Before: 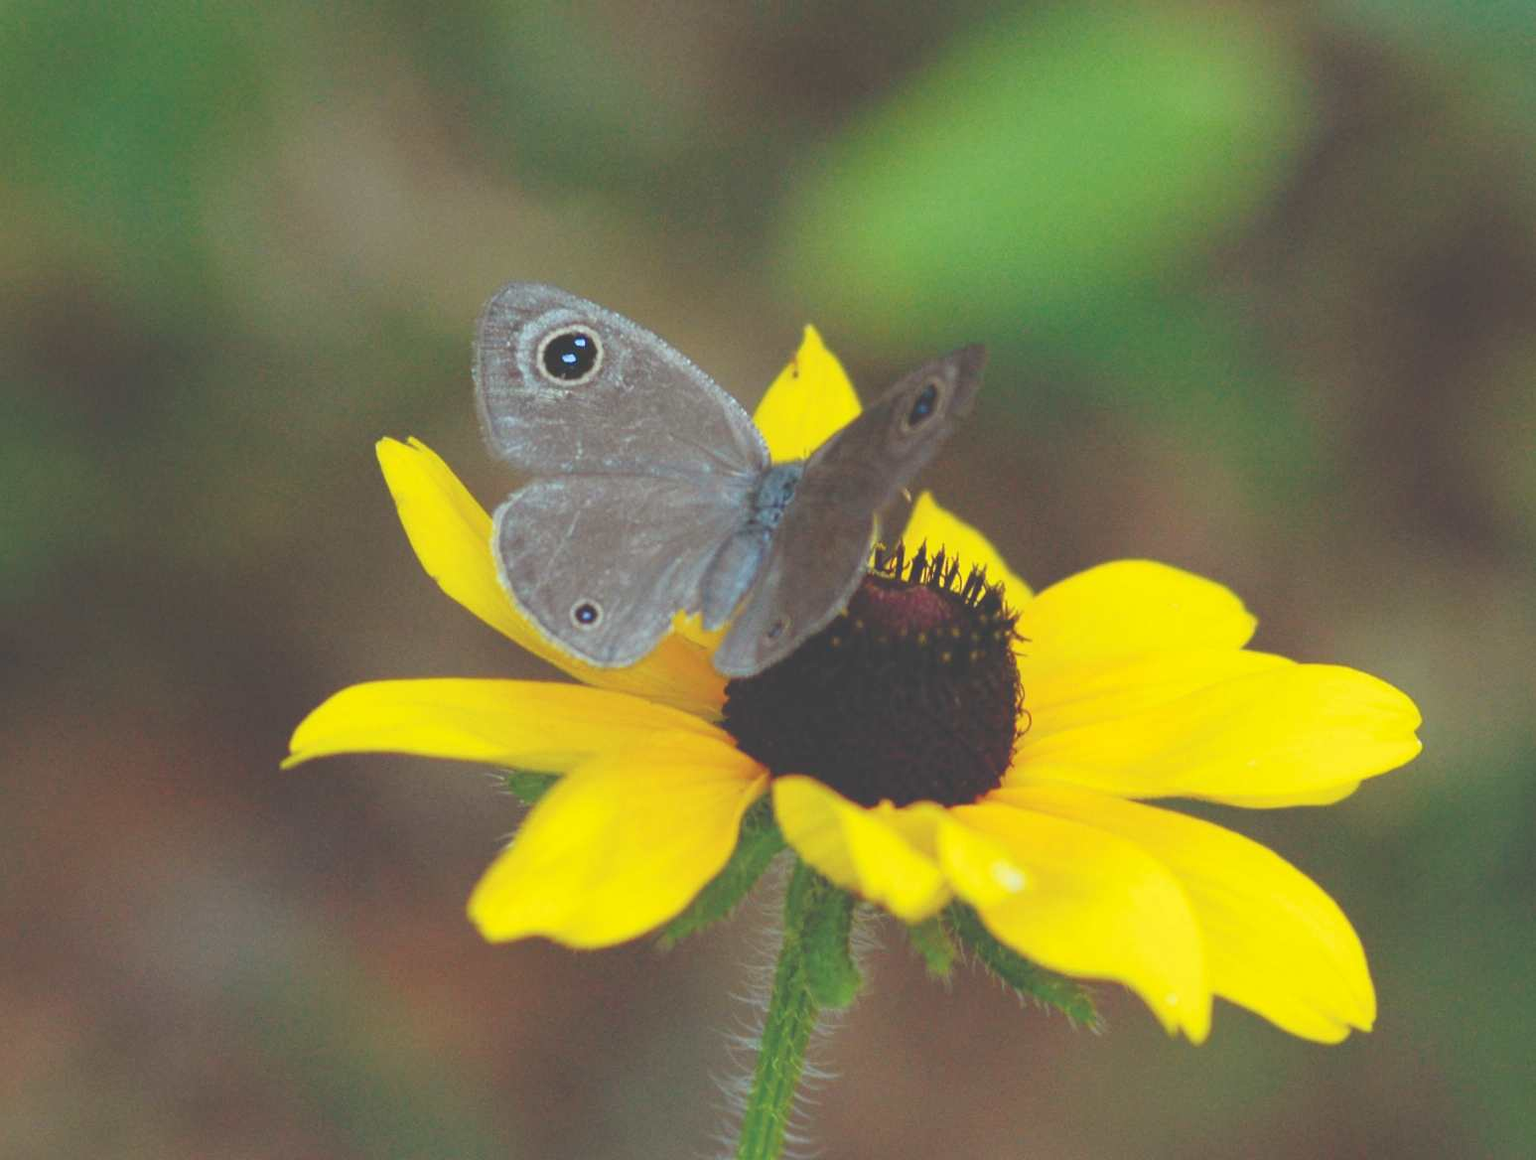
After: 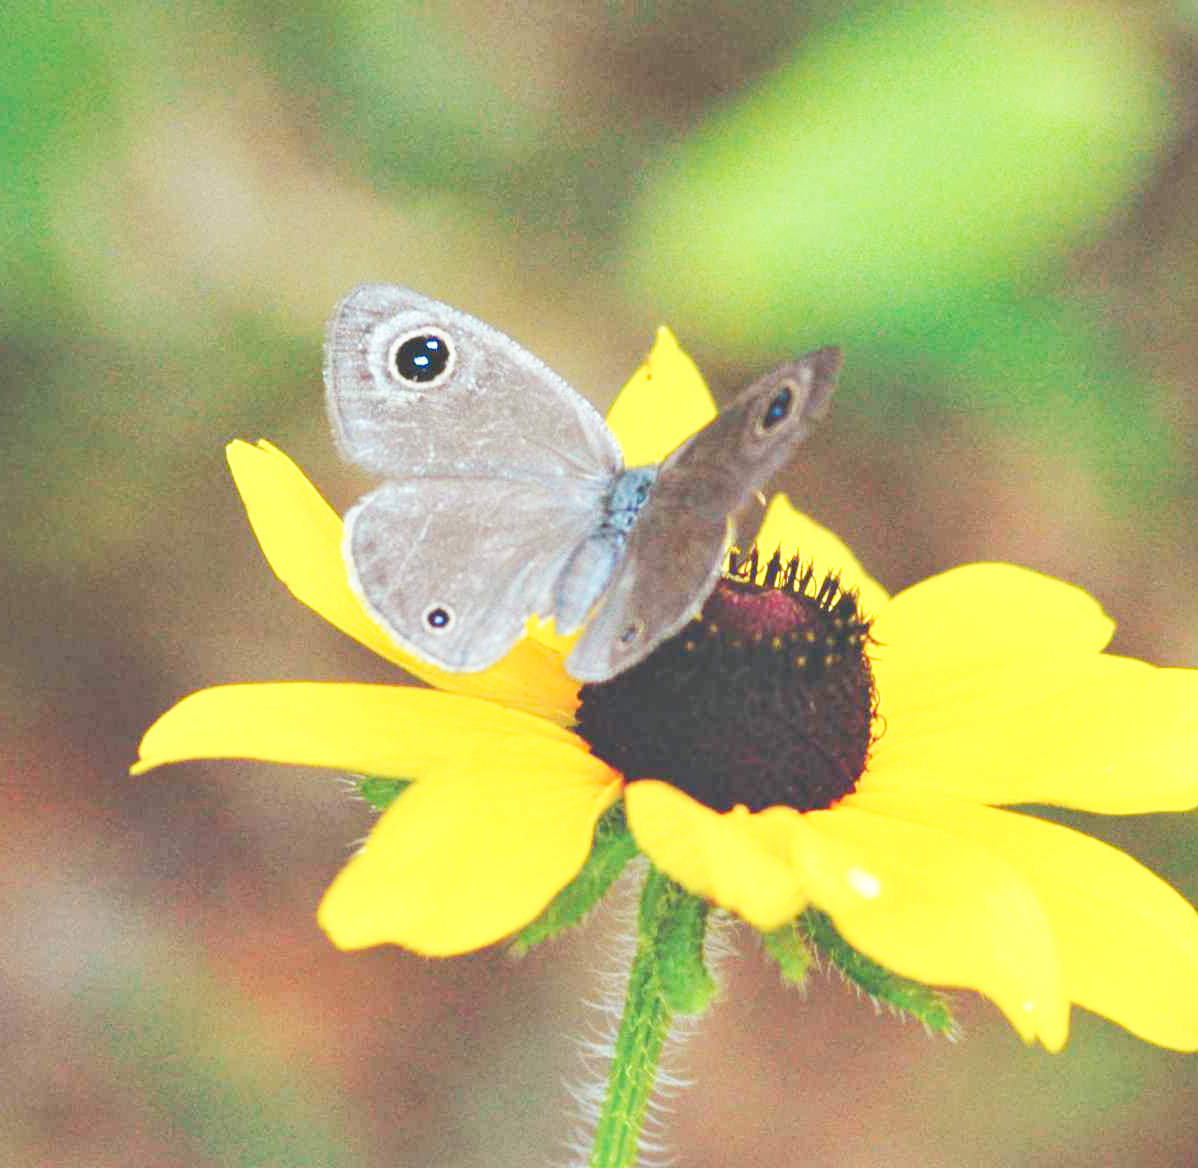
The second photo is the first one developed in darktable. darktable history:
crop: left 9.88%, right 12.664%
base curve: curves: ch0 [(0, 0) (0.007, 0.004) (0.027, 0.03) (0.046, 0.07) (0.207, 0.54) (0.442, 0.872) (0.673, 0.972) (1, 1)], preserve colors none
vignetting: fall-off start 116.67%, fall-off radius 59.26%, brightness -0.31, saturation -0.056
contrast equalizer: octaves 7, y [[0.6 ×6], [0.55 ×6], [0 ×6], [0 ×6], [0 ×6]], mix 0.3
